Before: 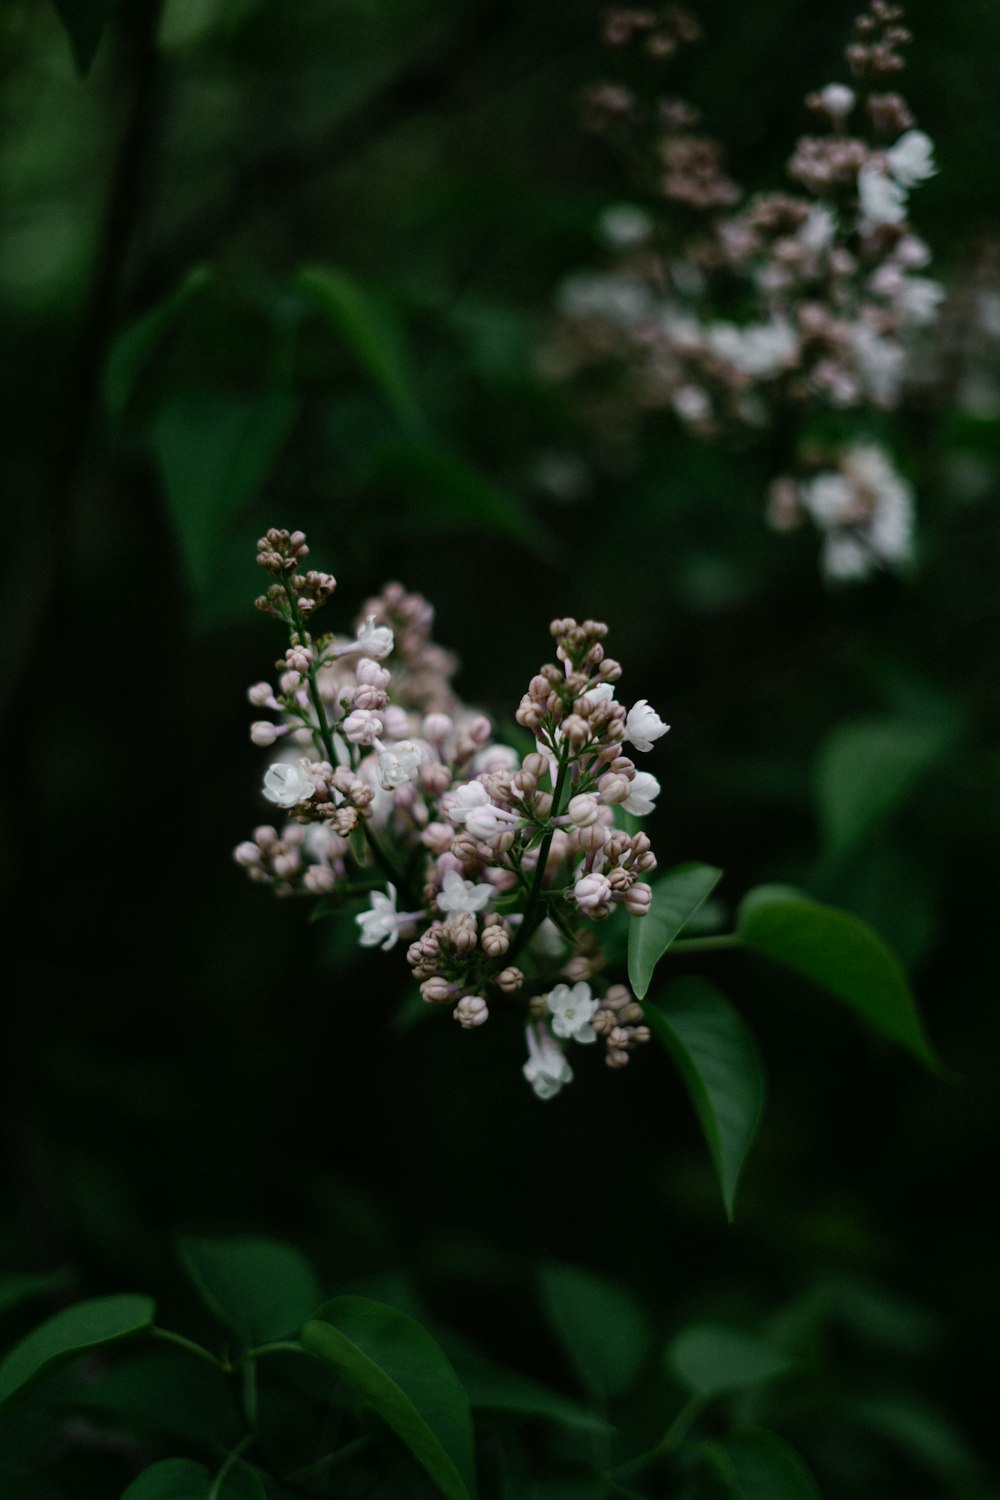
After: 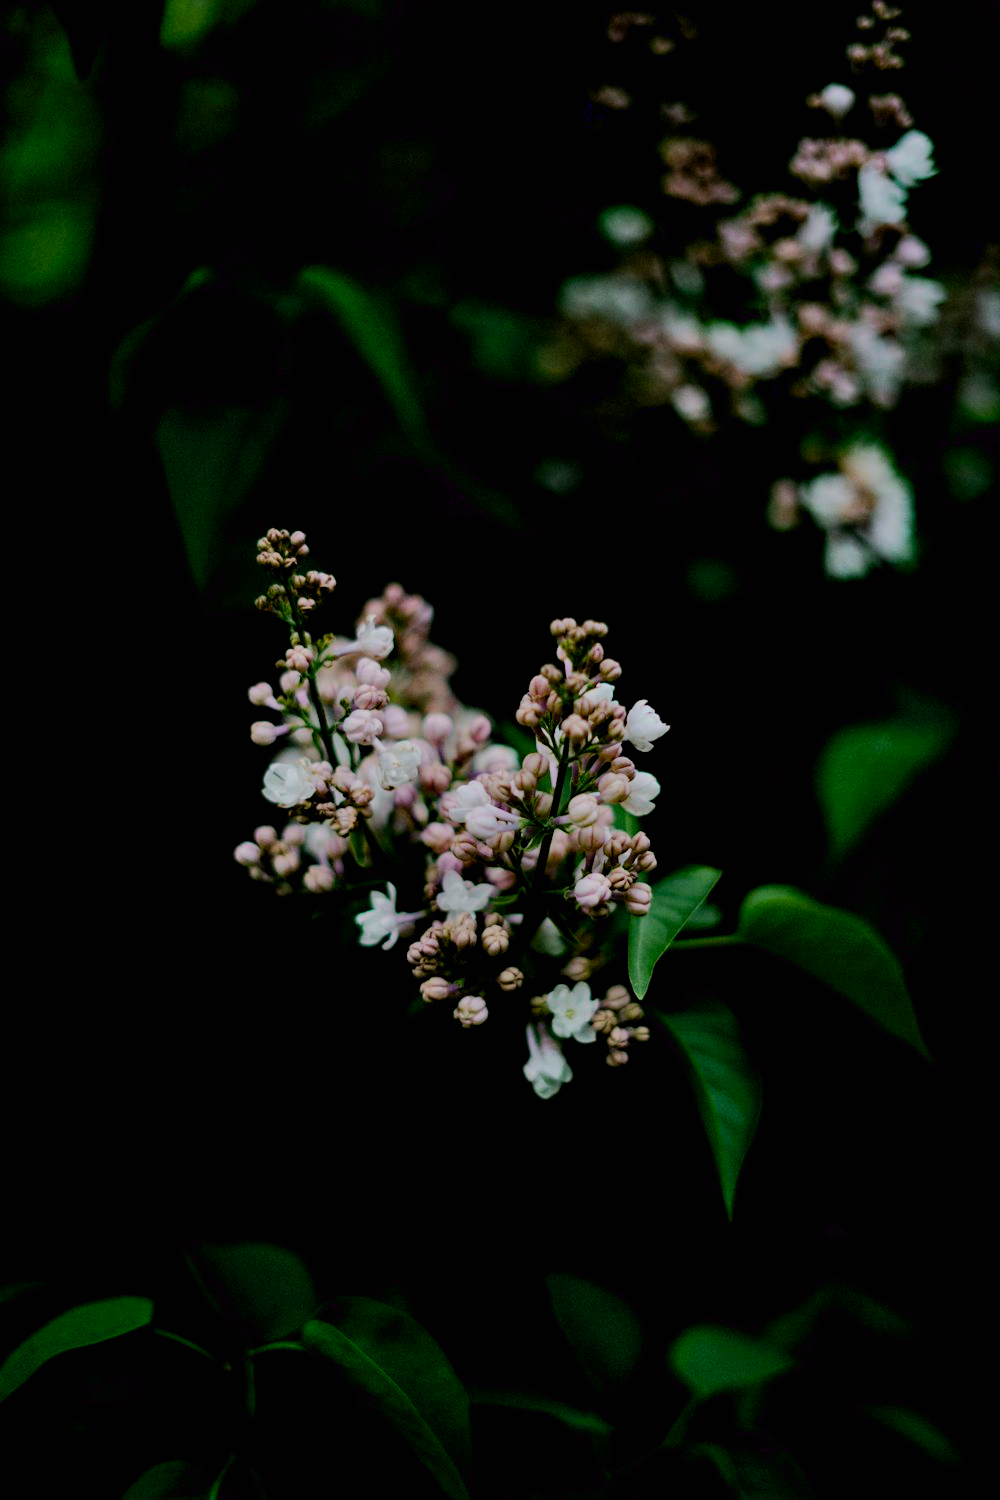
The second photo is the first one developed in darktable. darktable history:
exposure: black level correction 0.009, exposure -0.166 EV, compensate highlight preservation false
haze removal: adaptive false
velvia: strength 32.59%, mid-tones bias 0.205
filmic rgb: black relative exposure -7.65 EV, white relative exposure 4.56 EV, hardness 3.61
shadows and highlights: shadows 32.41, highlights -32.51, soften with gaussian
color correction: highlights b* -0.037, saturation 0.993
